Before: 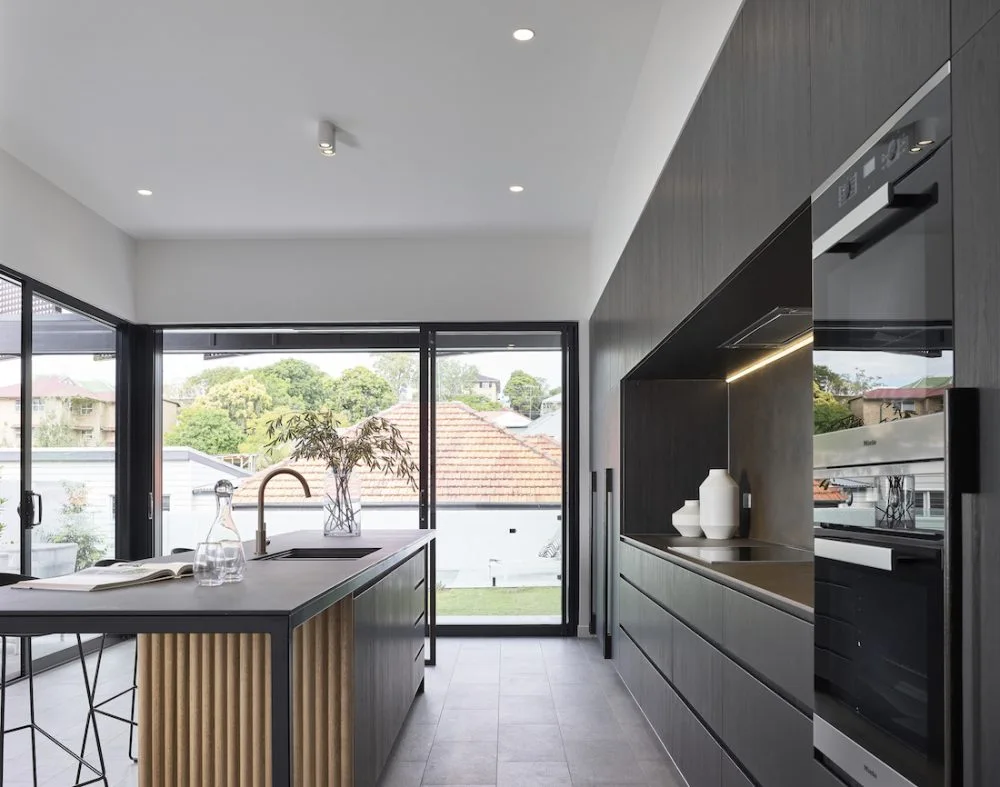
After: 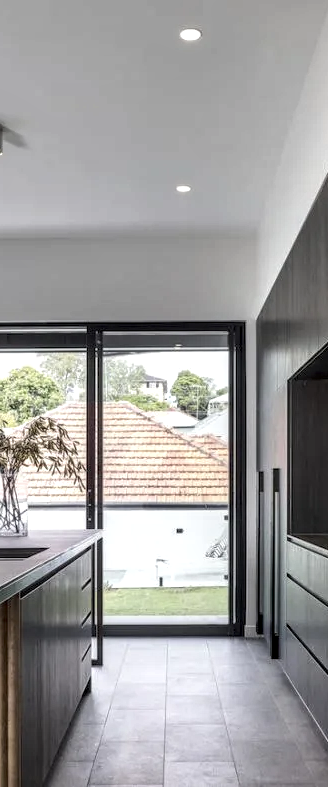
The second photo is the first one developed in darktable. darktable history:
crop: left 33.341%, right 33.761%
local contrast: highlights 4%, shadows 7%, detail 181%
